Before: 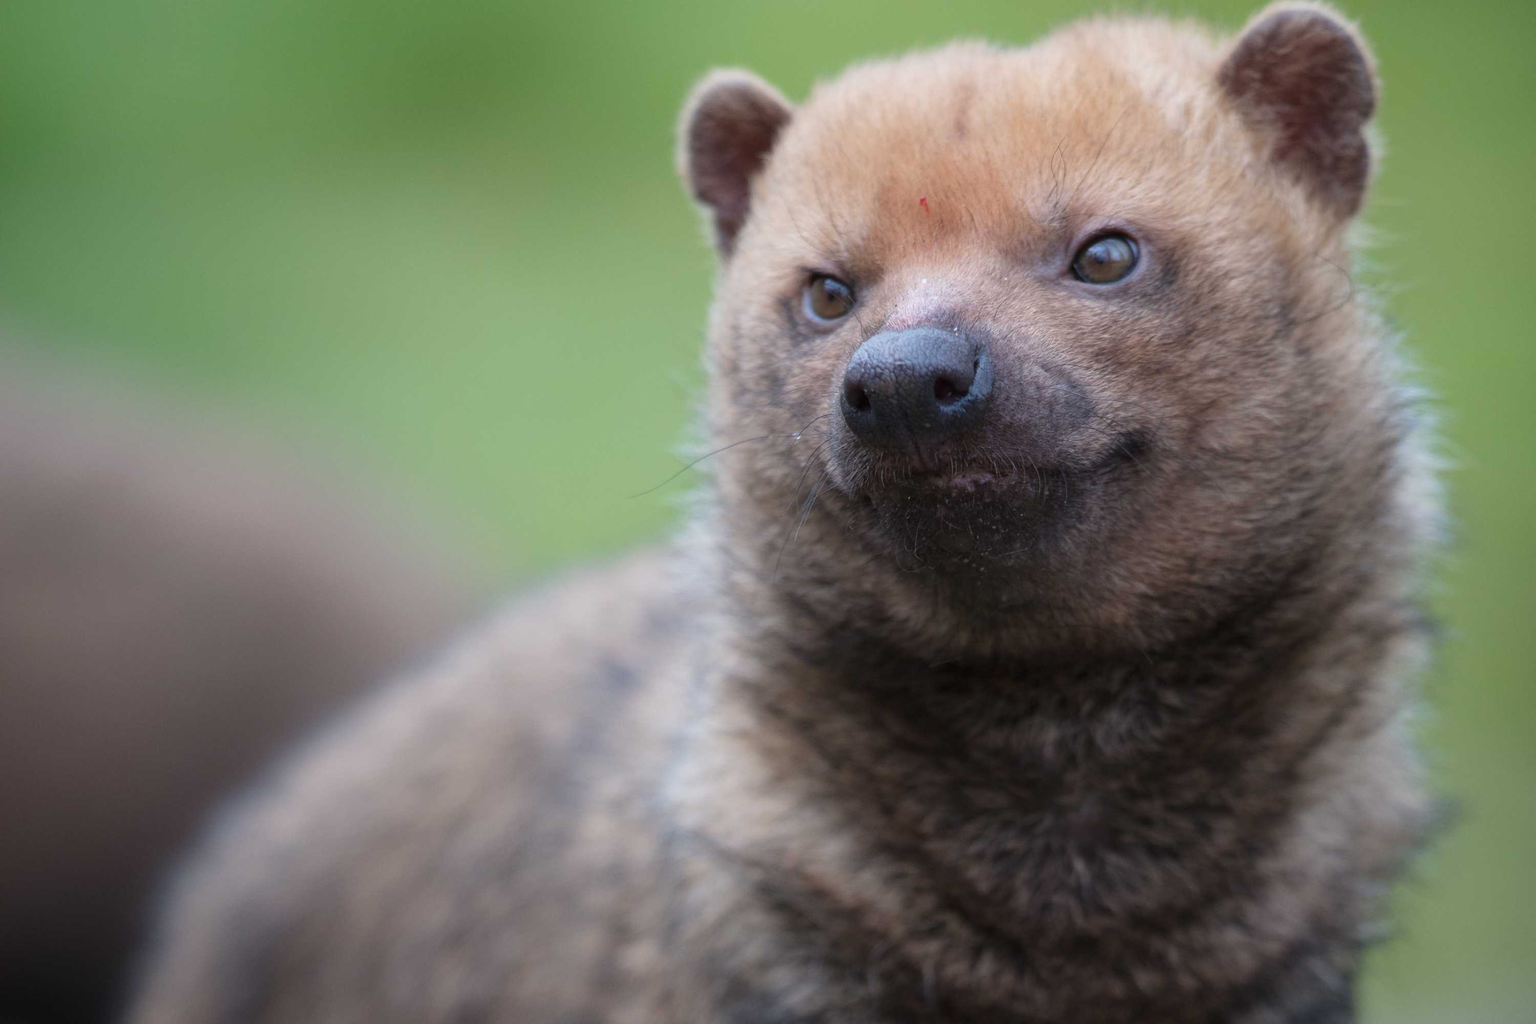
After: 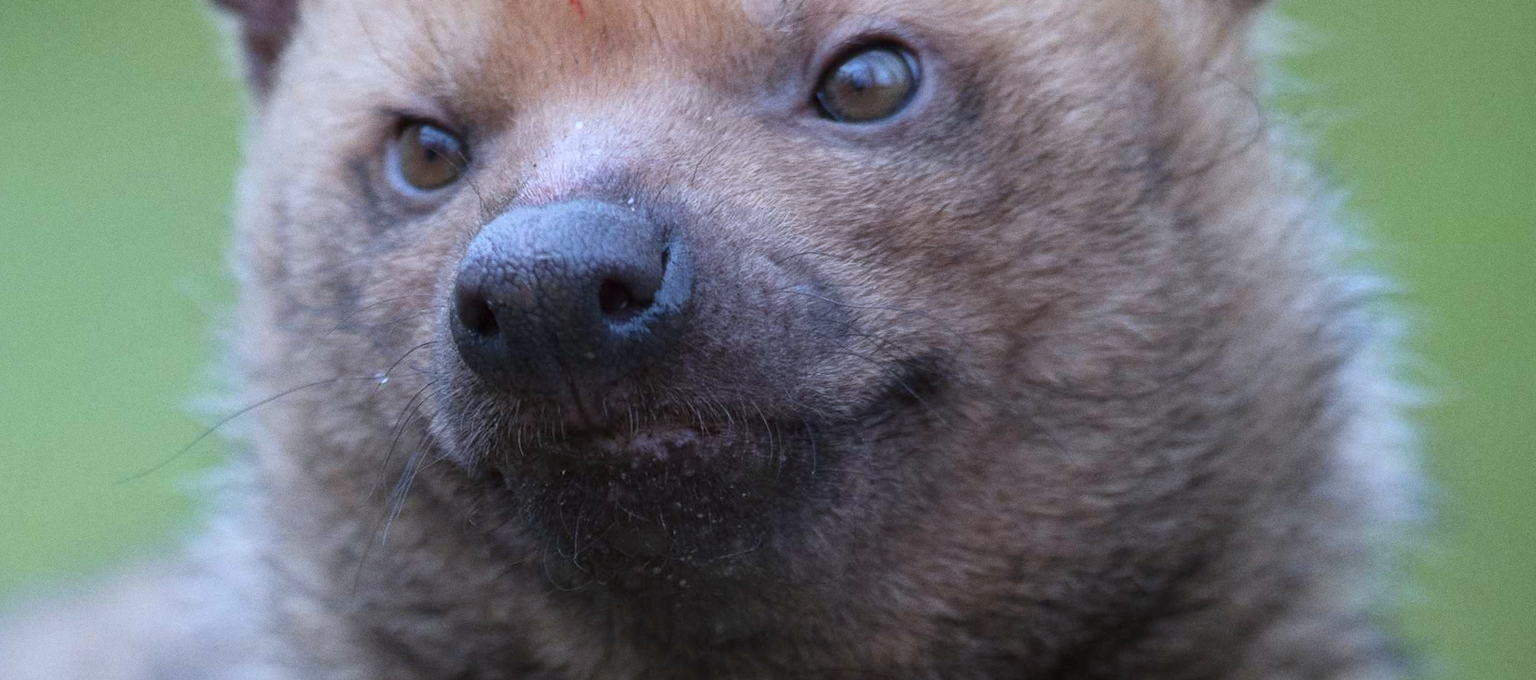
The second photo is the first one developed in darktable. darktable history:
rotate and perspective: rotation -1.42°, crop left 0.016, crop right 0.984, crop top 0.035, crop bottom 0.965
crop: left 36.005%, top 18.293%, right 0.31%, bottom 38.444%
white balance: red 0.931, blue 1.11
grain: coarseness 7.08 ISO, strength 21.67%, mid-tones bias 59.58%
